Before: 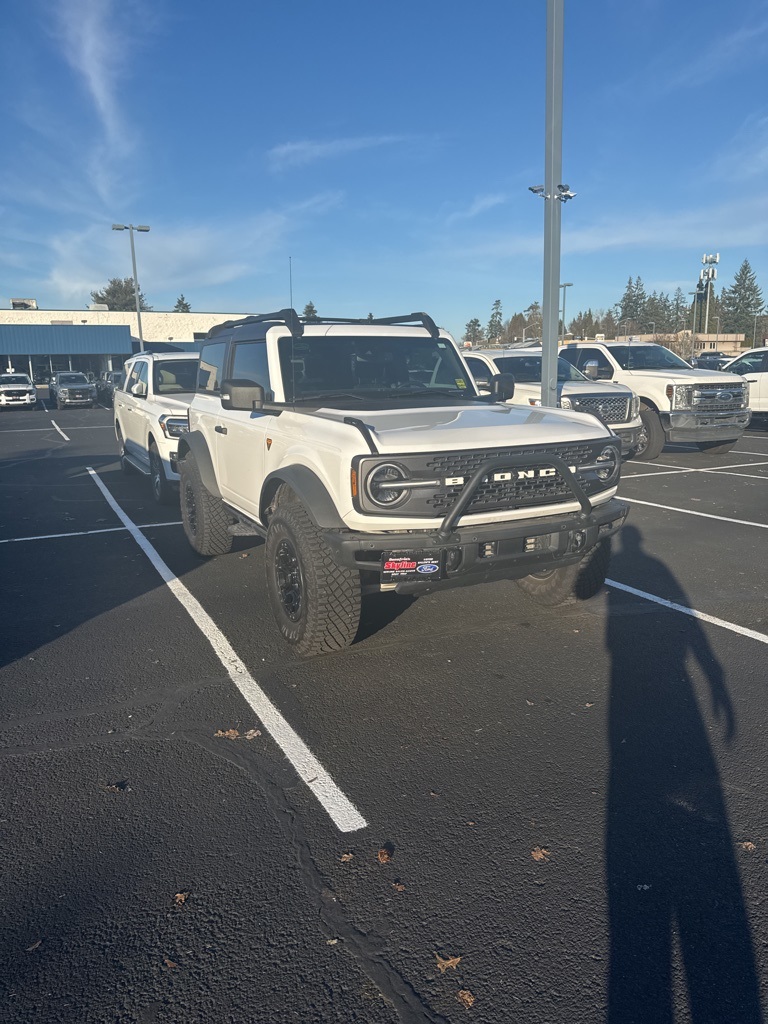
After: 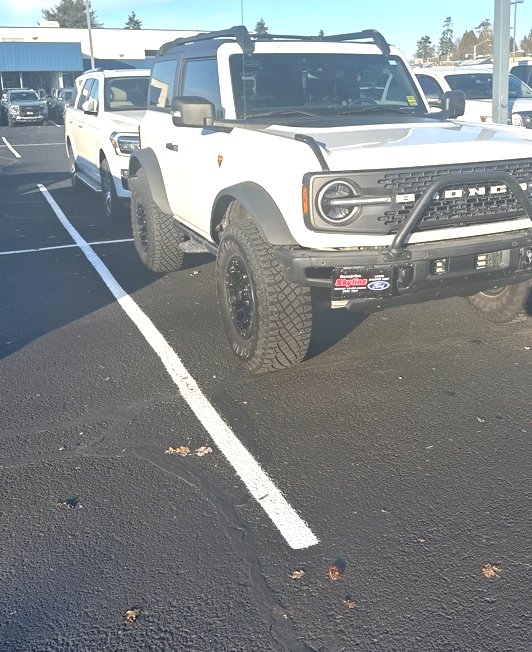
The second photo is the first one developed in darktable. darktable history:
exposure: black level correction 0, exposure 1 EV, compensate exposure bias true, compensate highlight preservation false
tone equalizer: -8 EV -0.528 EV, -7 EV -0.319 EV, -6 EV -0.083 EV, -5 EV 0.413 EV, -4 EV 0.985 EV, -3 EV 0.791 EV, -2 EV -0.01 EV, -1 EV 0.14 EV, +0 EV -0.012 EV, smoothing 1
crop: left 6.488%, top 27.668%, right 24.183%, bottom 8.656%
